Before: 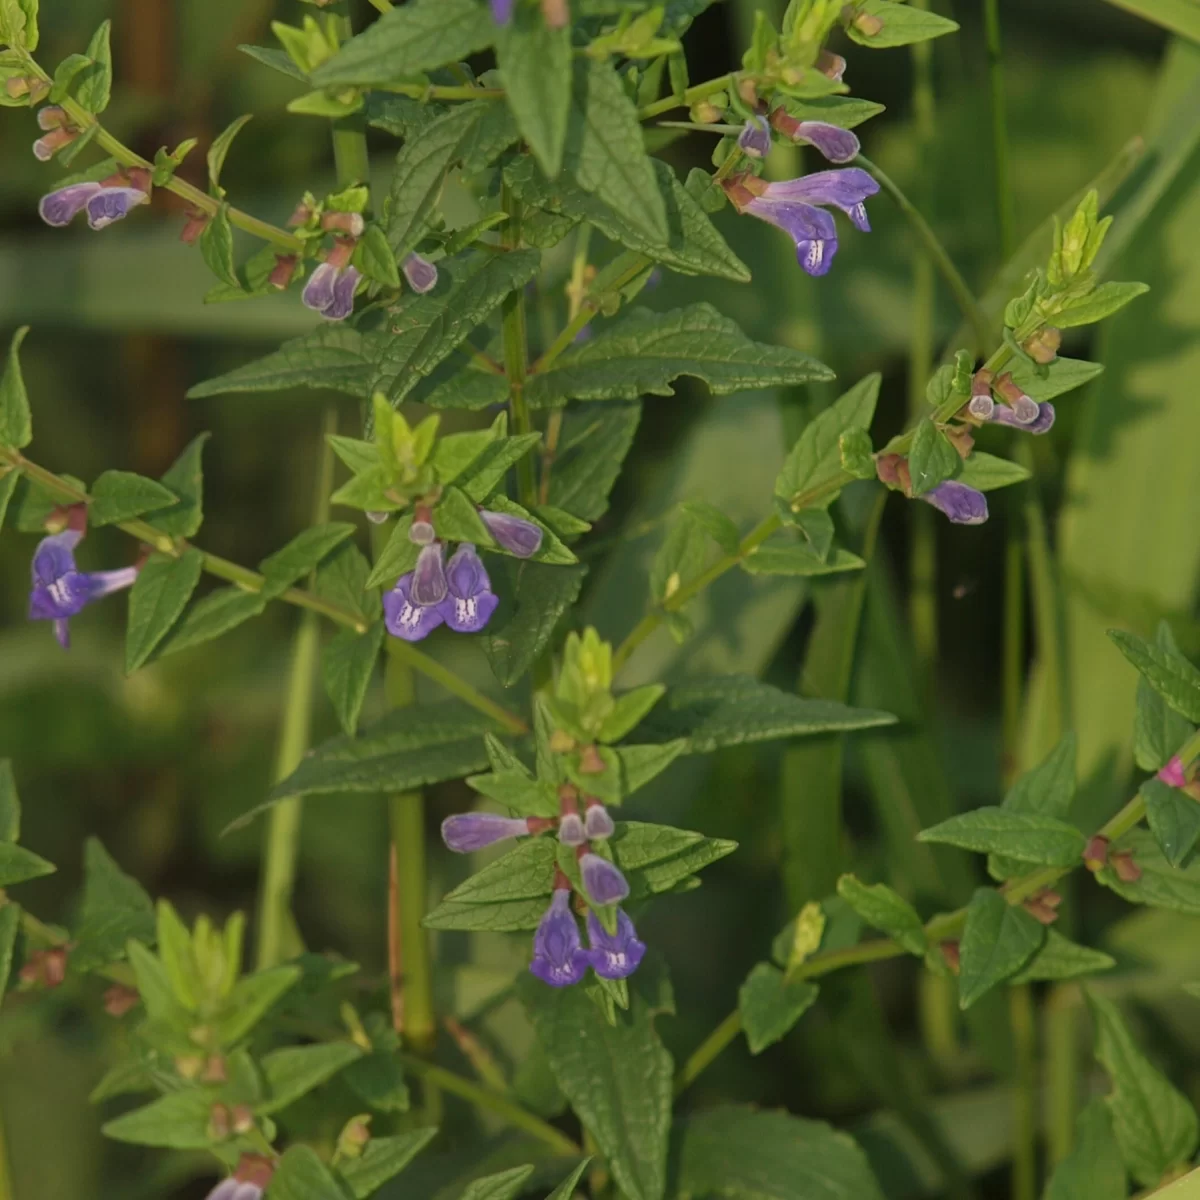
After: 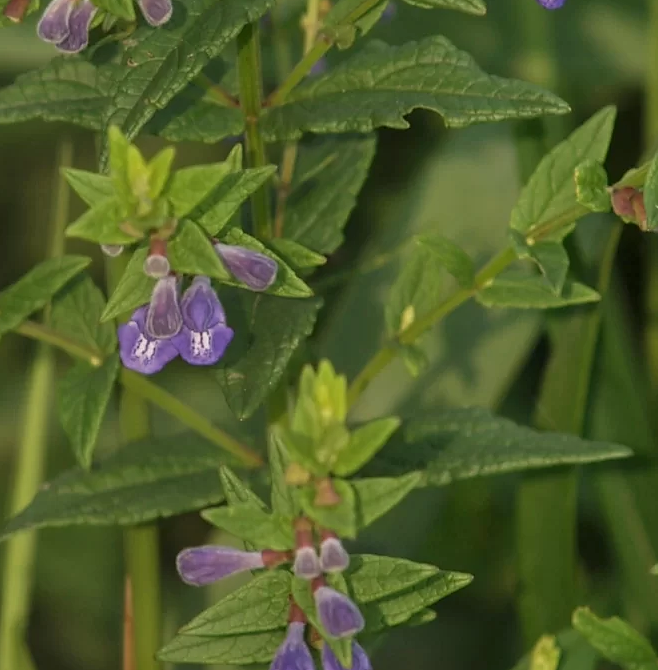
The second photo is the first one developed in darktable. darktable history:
crop and rotate: left 22.105%, top 22.275%, right 23.051%, bottom 21.838%
local contrast: highlights 104%, shadows 98%, detail 120%, midtone range 0.2
sharpen: radius 1.482, amount 0.413, threshold 1.619
